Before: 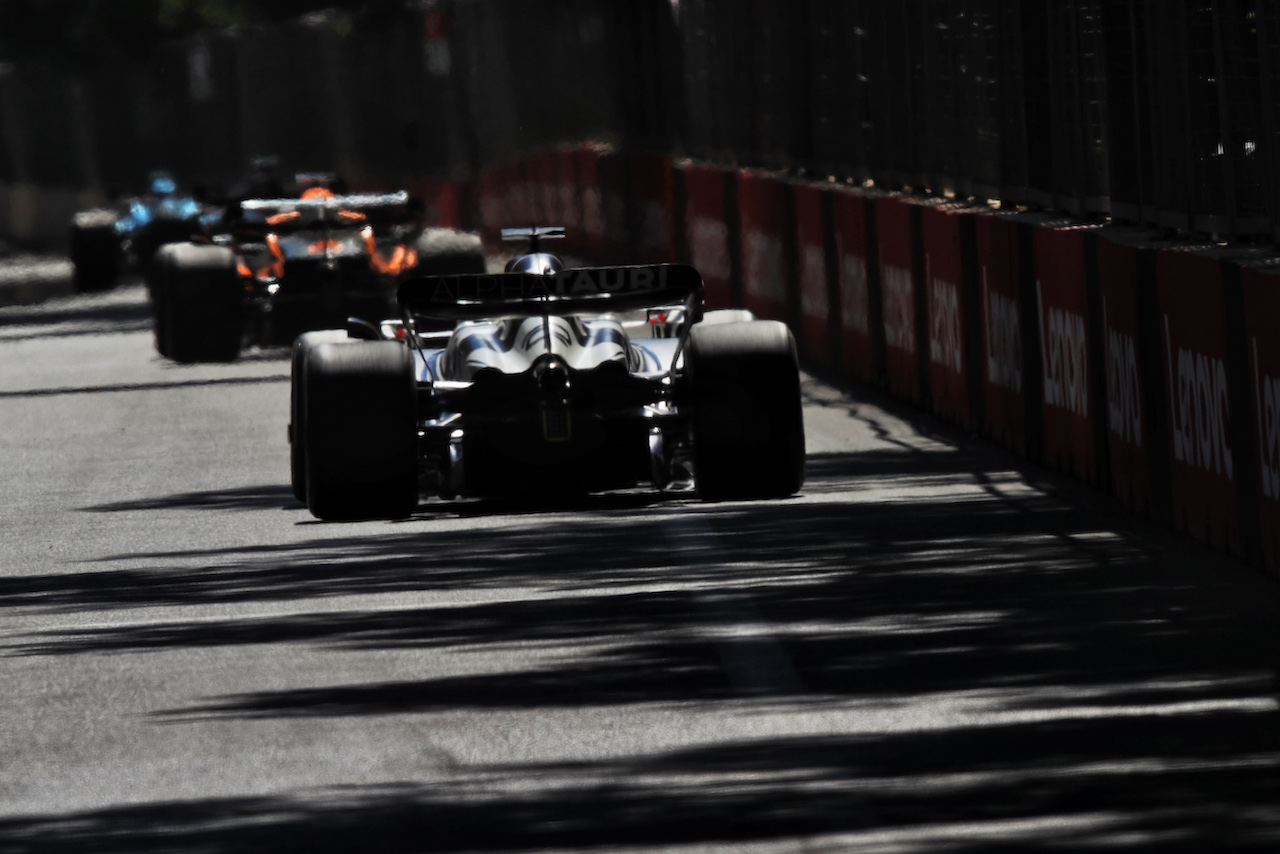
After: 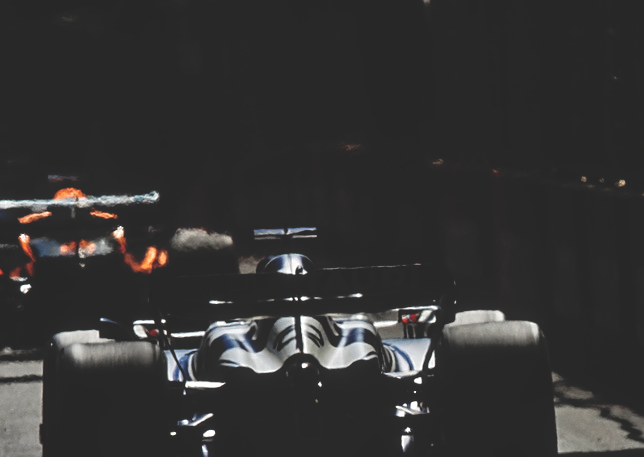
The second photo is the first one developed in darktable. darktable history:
crop: left 19.439%, right 30.237%, bottom 46.42%
color zones: curves: ch0 [(0, 0.558) (0.143, 0.548) (0.286, 0.447) (0.429, 0.259) (0.571, 0.5) (0.714, 0.5) (0.857, 0.593) (1, 0.558)]; ch1 [(0, 0.543) (0.01, 0.544) (0.12, 0.492) (0.248, 0.458) (0.5, 0.534) (0.748, 0.5) (0.99, 0.469) (1, 0.543)]; ch2 [(0, 0.507) (0.143, 0.522) (0.286, 0.505) (0.429, 0.5) (0.571, 0.5) (0.714, 0.5) (0.857, 0.5) (1, 0.507)]
sharpen: amount 0.585
color correction: highlights b* 0.06, saturation 0.865
local contrast: on, module defaults
base curve: curves: ch0 [(0, 0.02) (0.083, 0.036) (1, 1)], preserve colors none
exposure: compensate highlight preservation false
